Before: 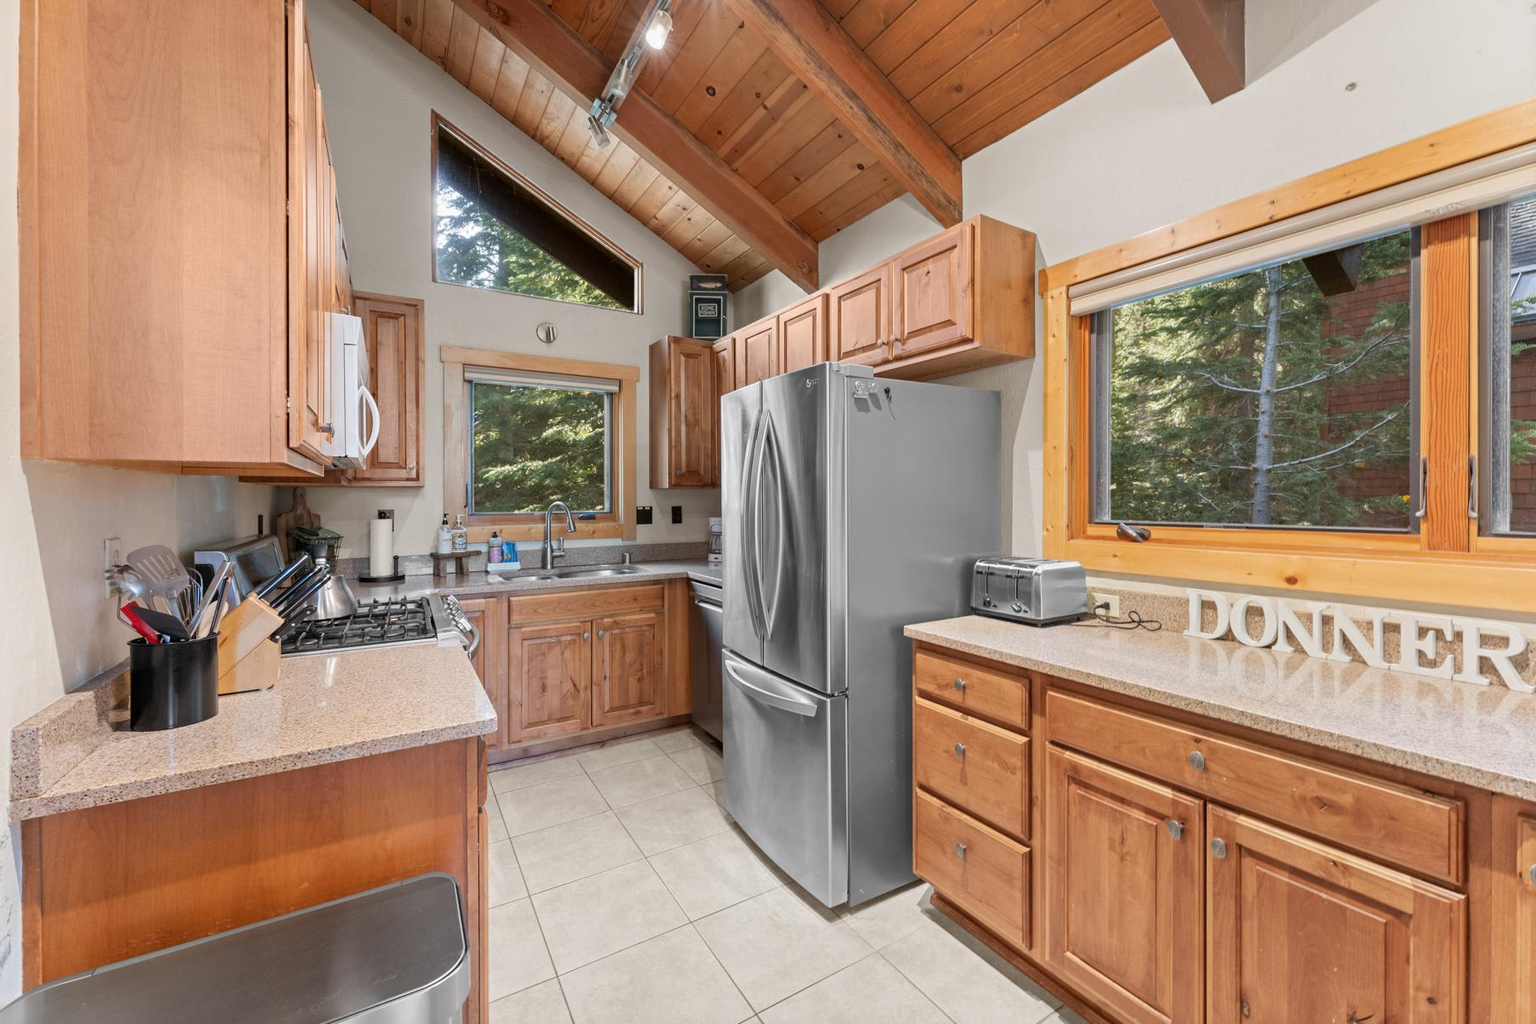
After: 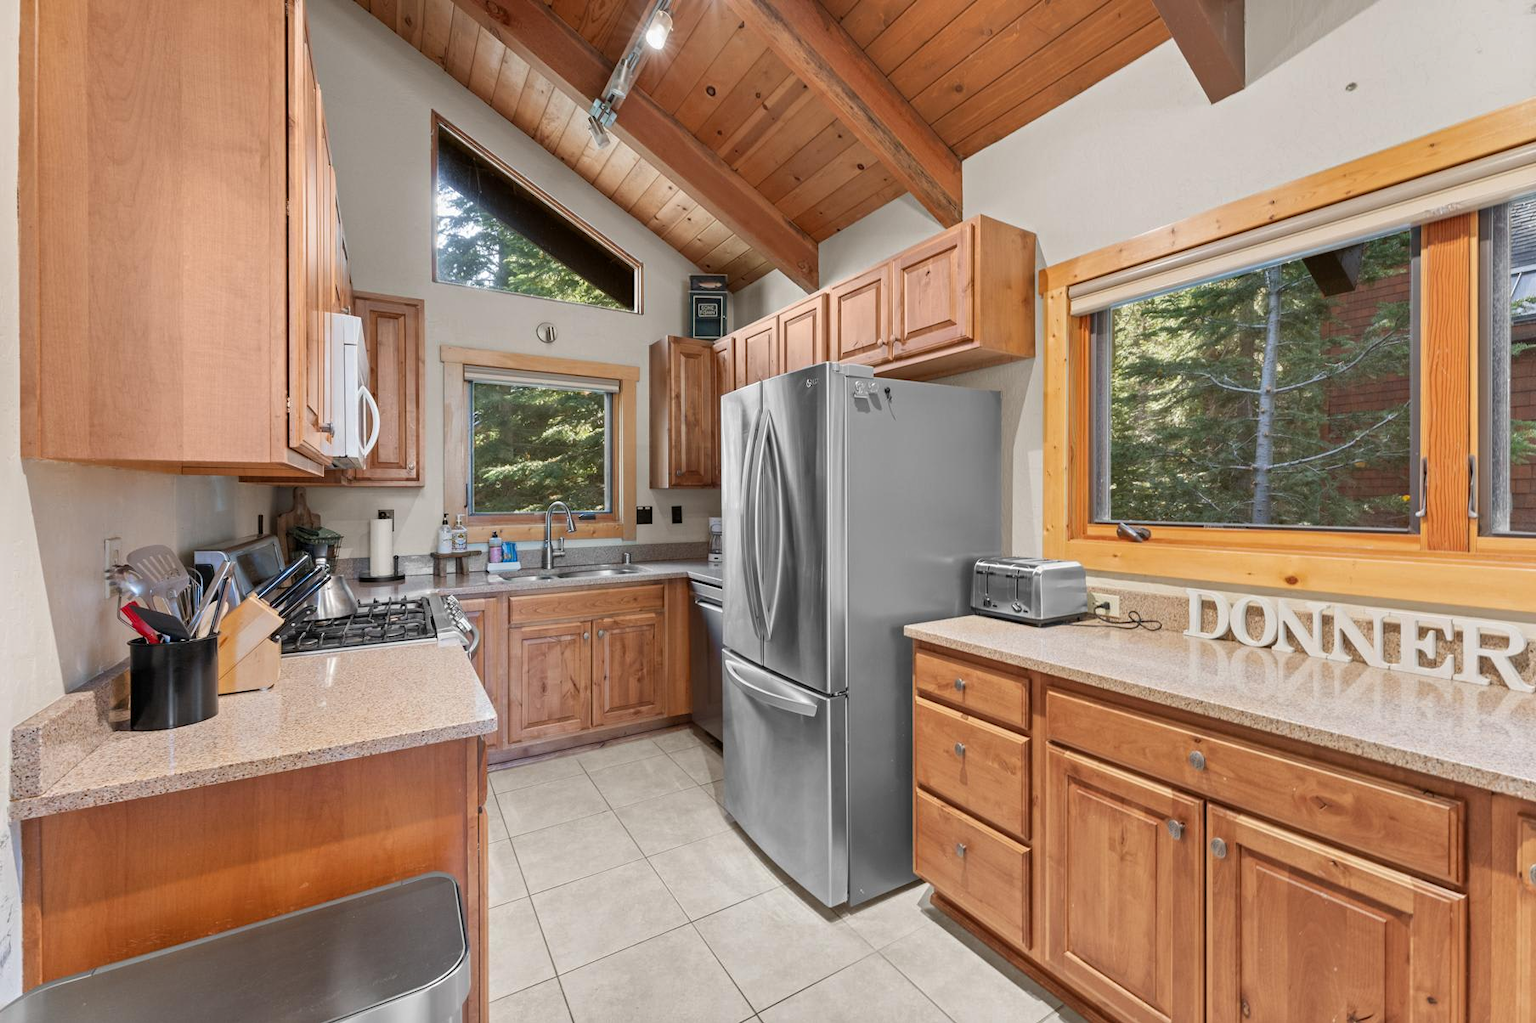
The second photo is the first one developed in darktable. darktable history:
shadows and highlights: shadows 33.79, highlights -45.78, compress 49.87%, soften with gaussian
